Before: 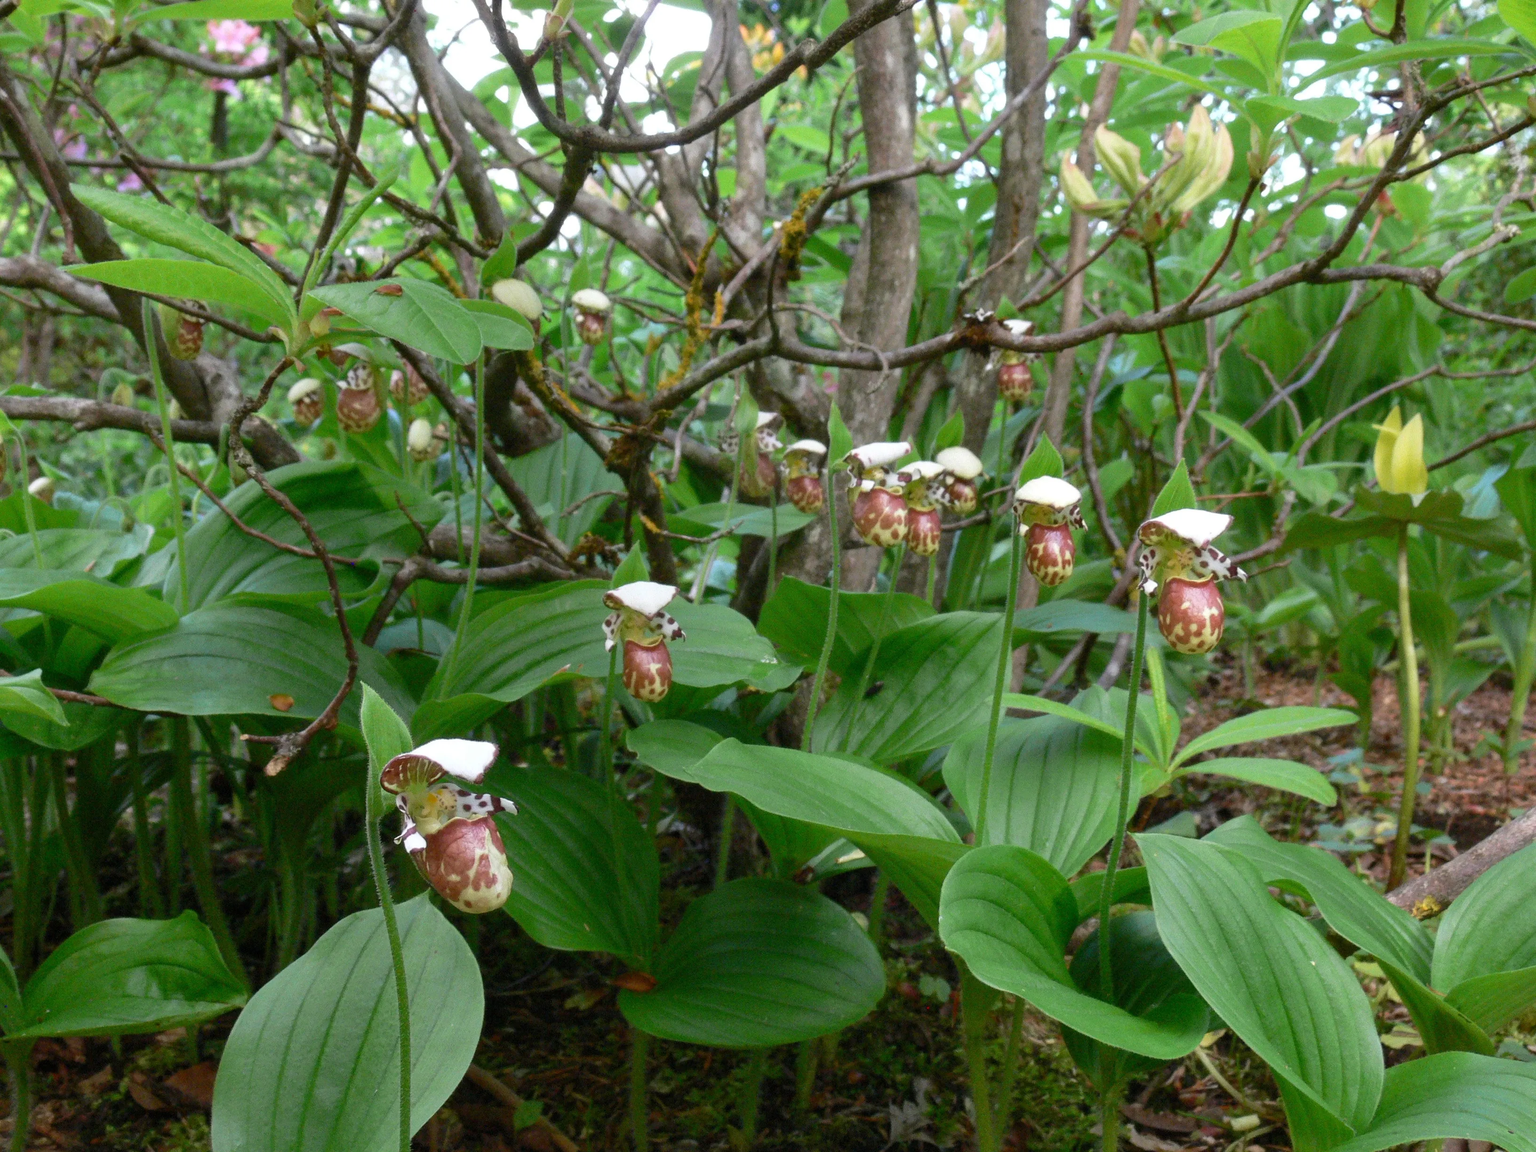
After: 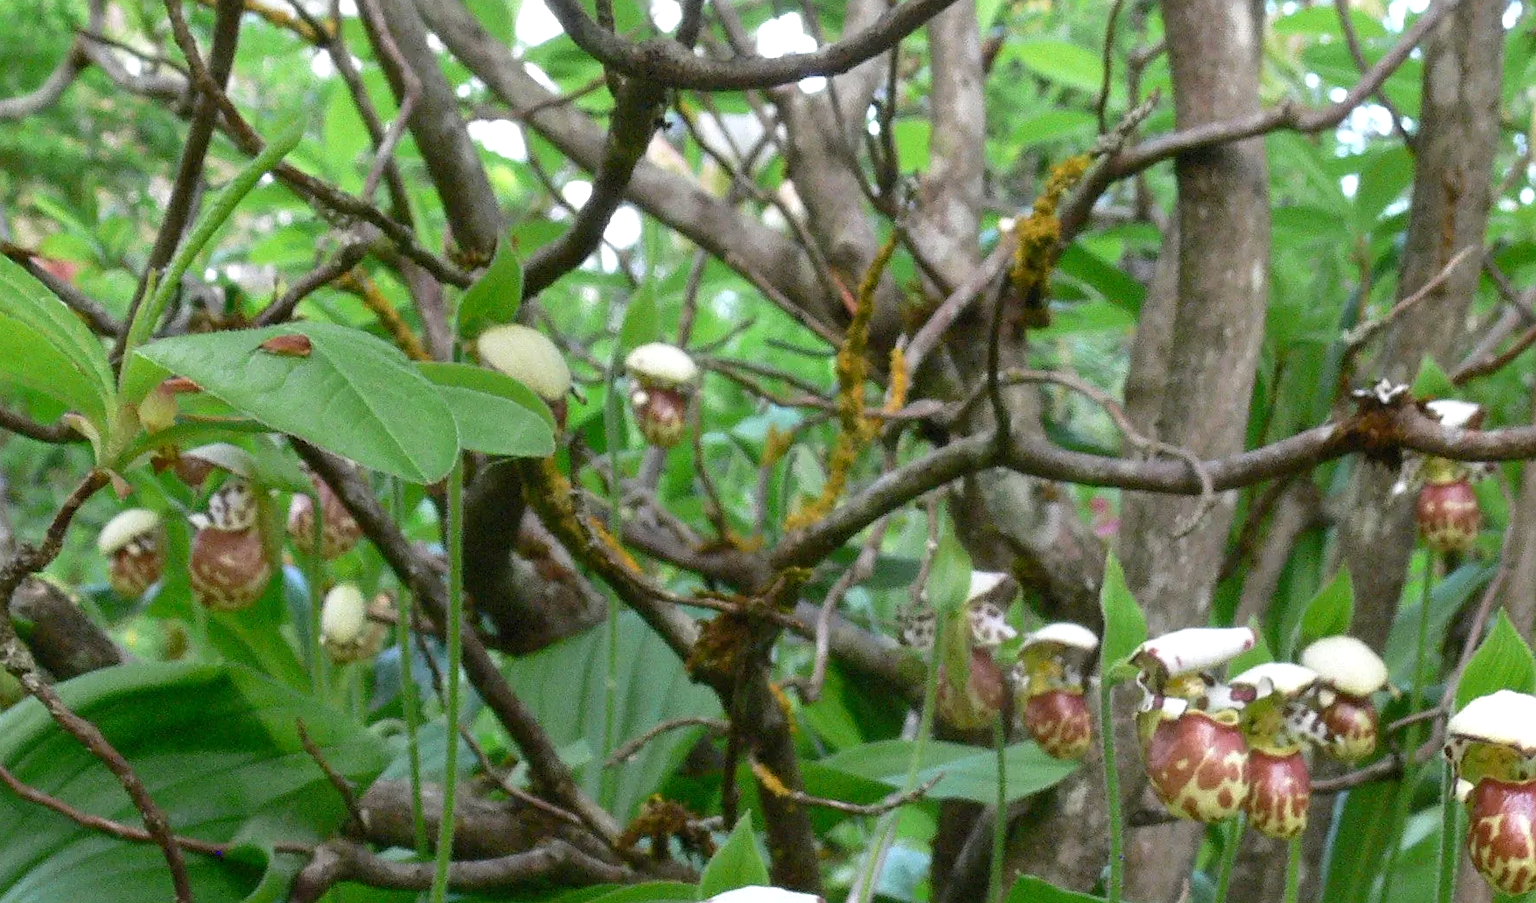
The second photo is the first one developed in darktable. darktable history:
crop: left 15.306%, top 9.065%, right 30.789%, bottom 48.638%
rotate and perspective: crop left 0, crop top 0
color calibration: illuminant same as pipeline (D50), x 0.346, y 0.359, temperature 5002.42 K
sharpen: radius 1.864, amount 0.398, threshold 1.271
levels: levels [0, 0.476, 0.951]
